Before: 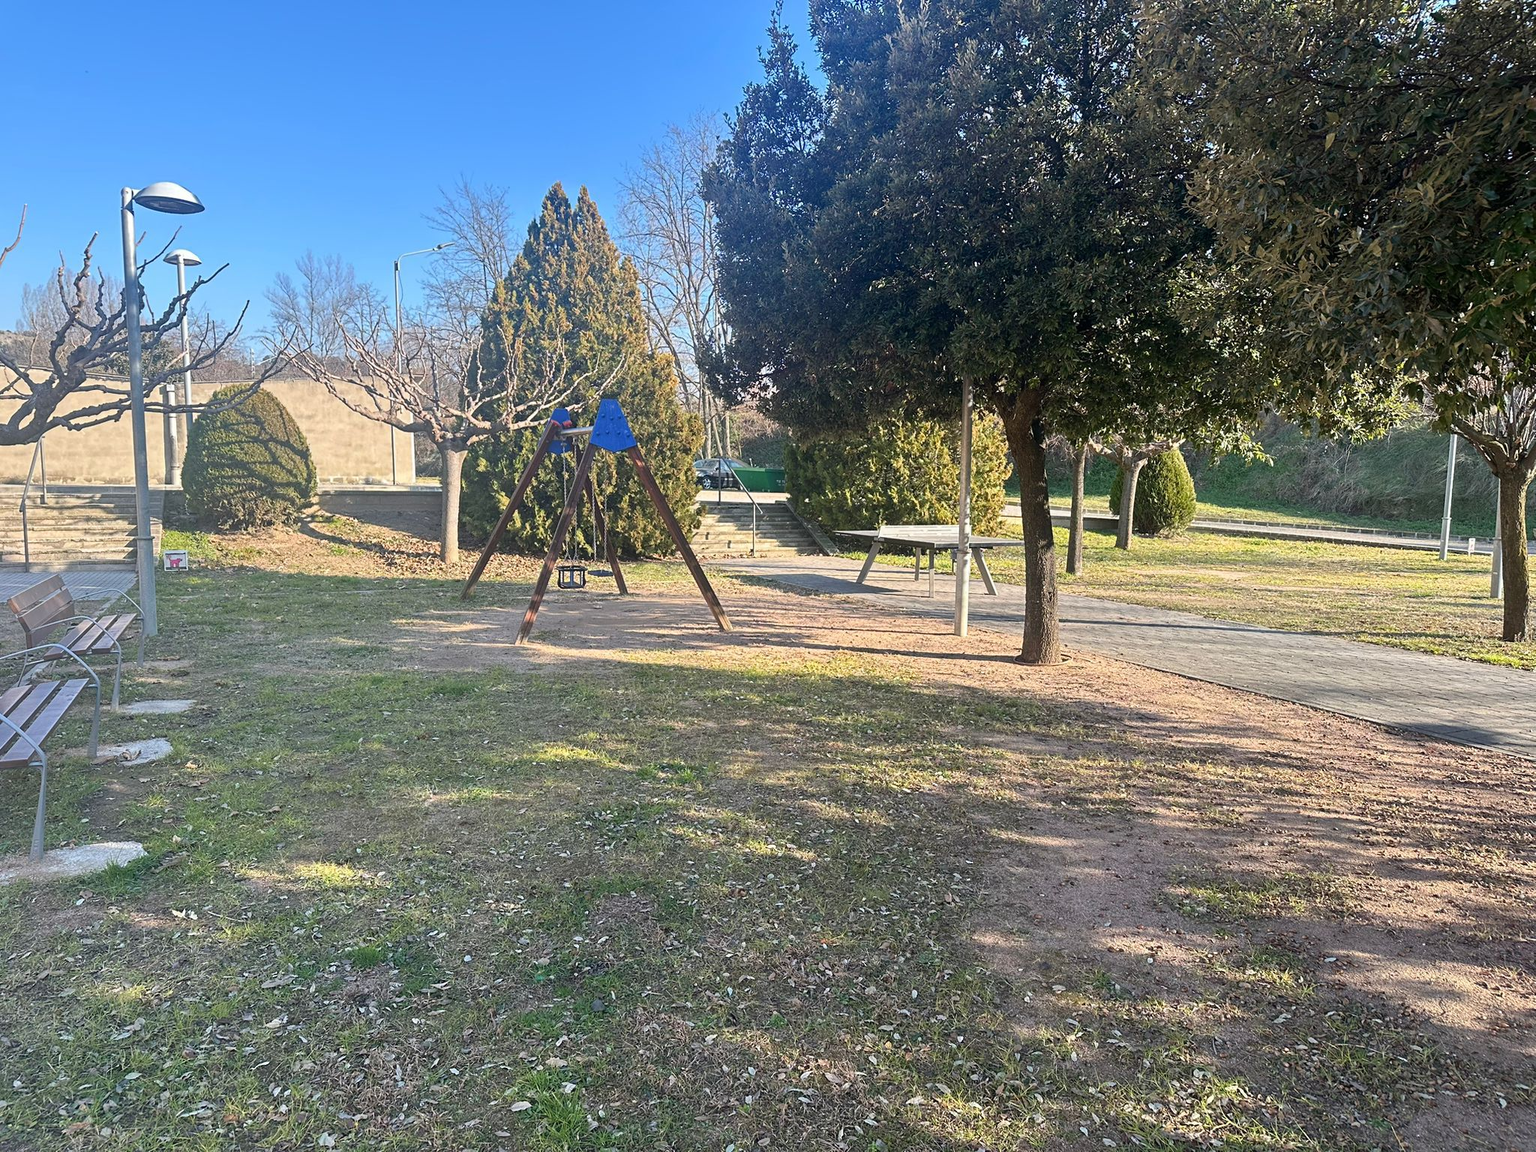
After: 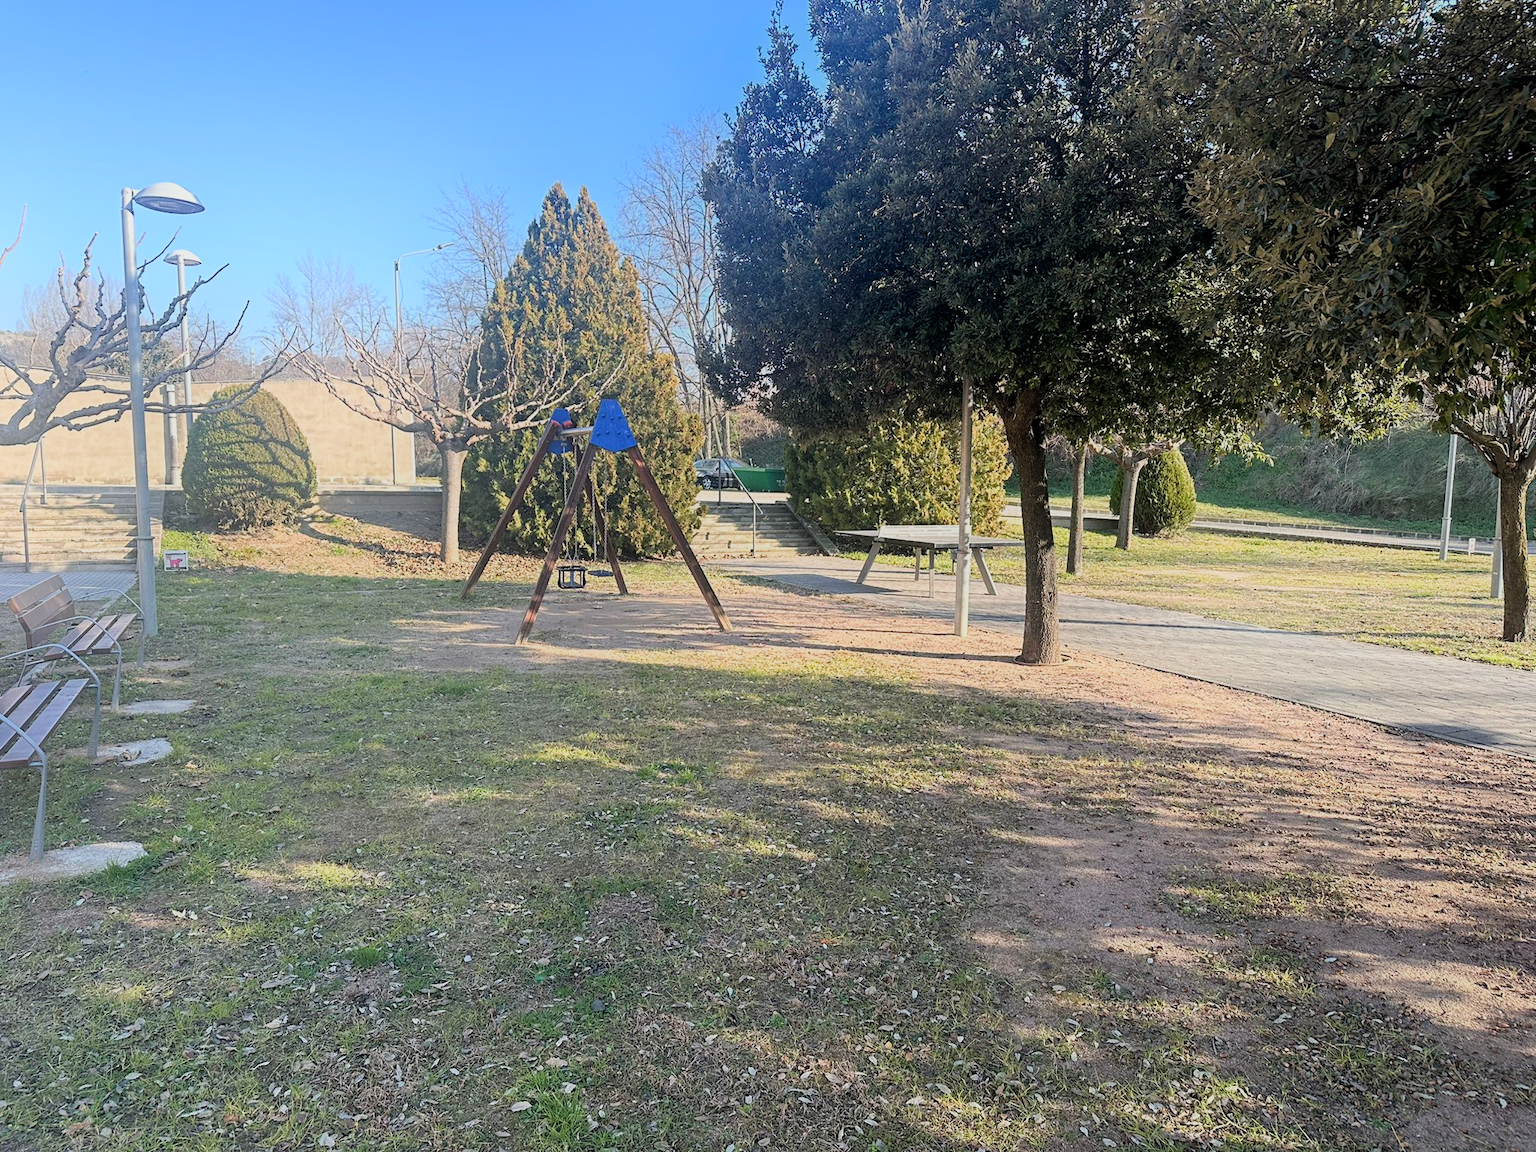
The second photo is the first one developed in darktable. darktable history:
shadows and highlights: shadows -21.3, highlights 100, soften with gaussian
filmic rgb: middle gray luminance 18.42%, black relative exposure -9 EV, white relative exposure 3.75 EV, threshold 6 EV, target black luminance 0%, hardness 4.85, latitude 67.35%, contrast 0.955, highlights saturation mix 20%, shadows ↔ highlights balance 21.36%, add noise in highlights 0, preserve chrominance luminance Y, color science v3 (2019), use custom middle-gray values true, iterations of high-quality reconstruction 0, contrast in highlights soft, enable highlight reconstruction true
exposure: exposure 0.127 EV, compensate highlight preservation false
